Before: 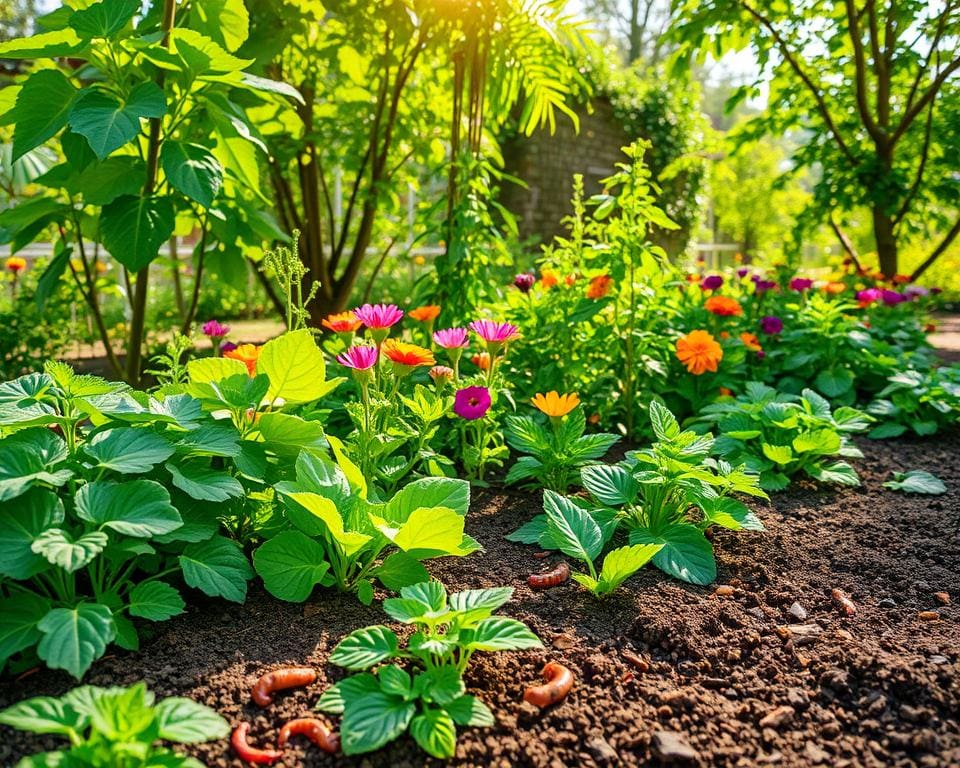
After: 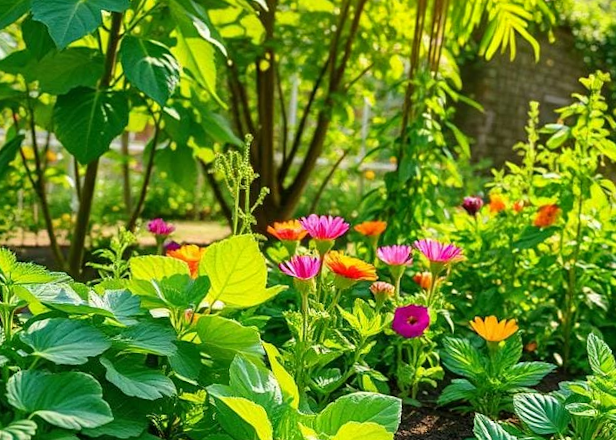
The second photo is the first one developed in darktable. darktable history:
shadows and highlights: soften with gaussian
crop and rotate: angle -4.54°, left 2.095%, top 6.898%, right 27.523%, bottom 30.22%
